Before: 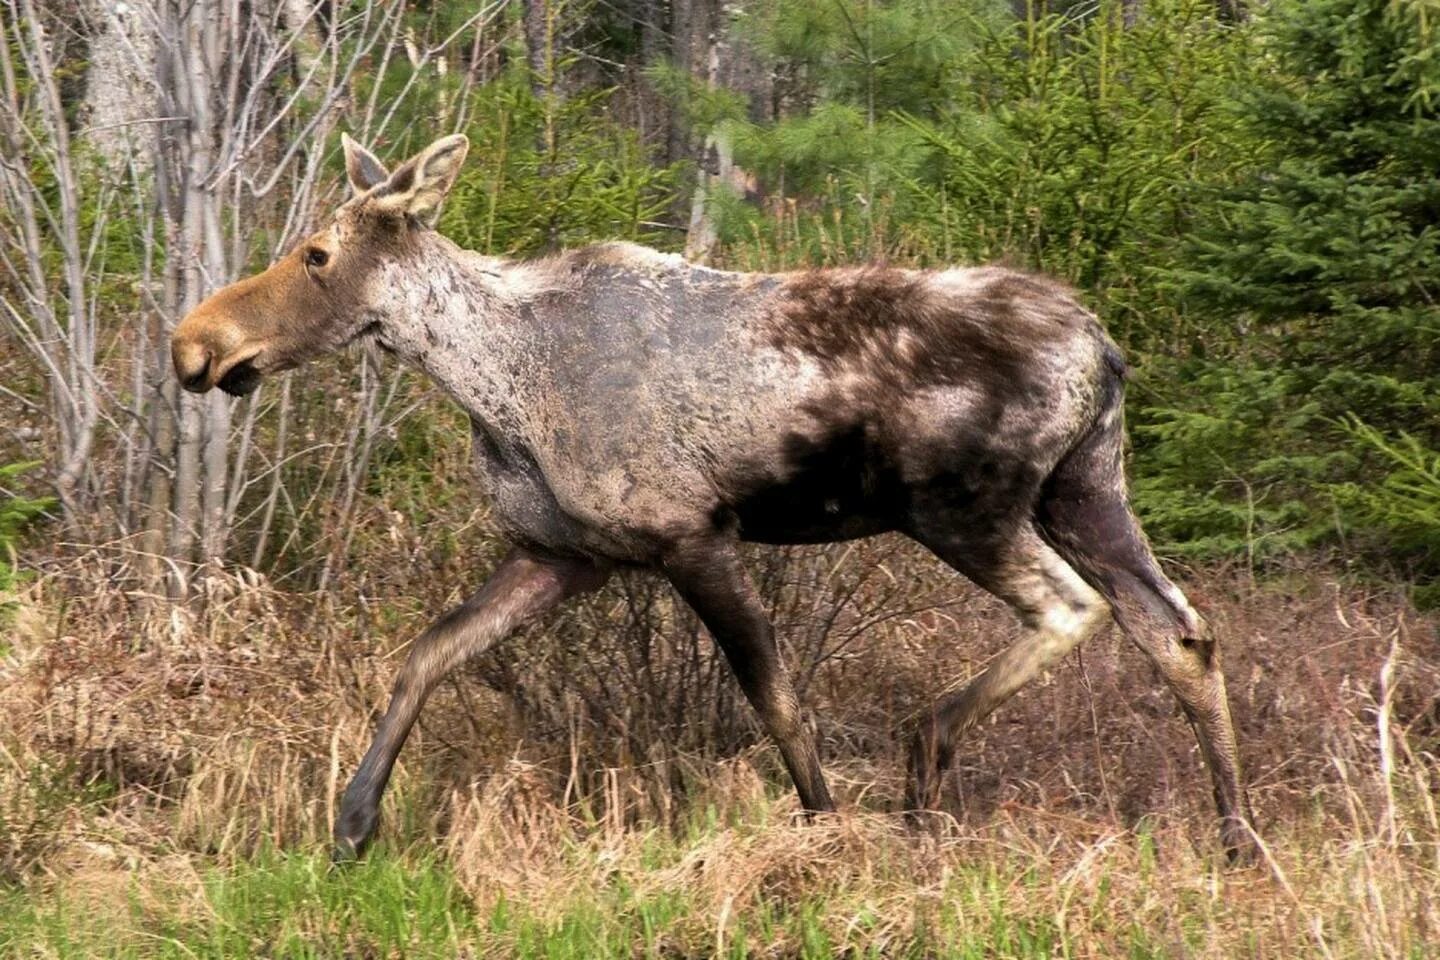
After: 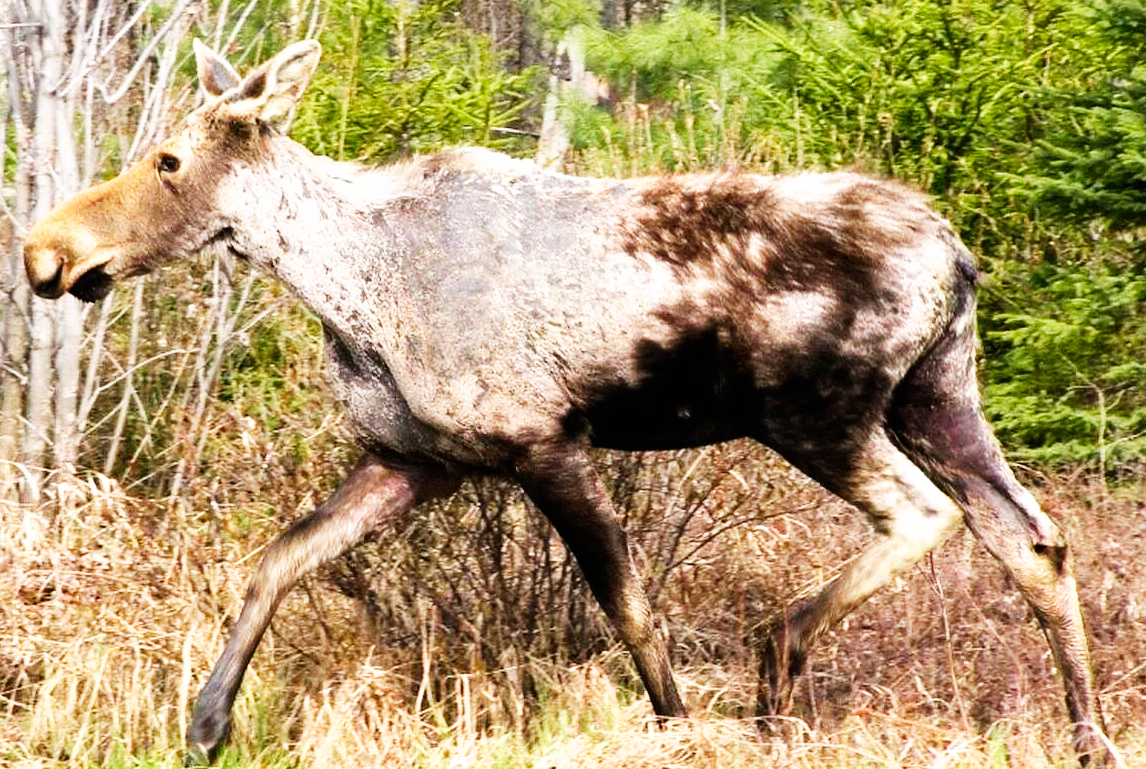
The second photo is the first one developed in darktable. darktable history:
crop and rotate: left 10.299%, top 9.883%, right 10.081%, bottom 9.965%
base curve: curves: ch0 [(0, 0) (0.007, 0.004) (0.027, 0.03) (0.046, 0.07) (0.207, 0.54) (0.442, 0.872) (0.673, 0.972) (1, 1)], preserve colors none
